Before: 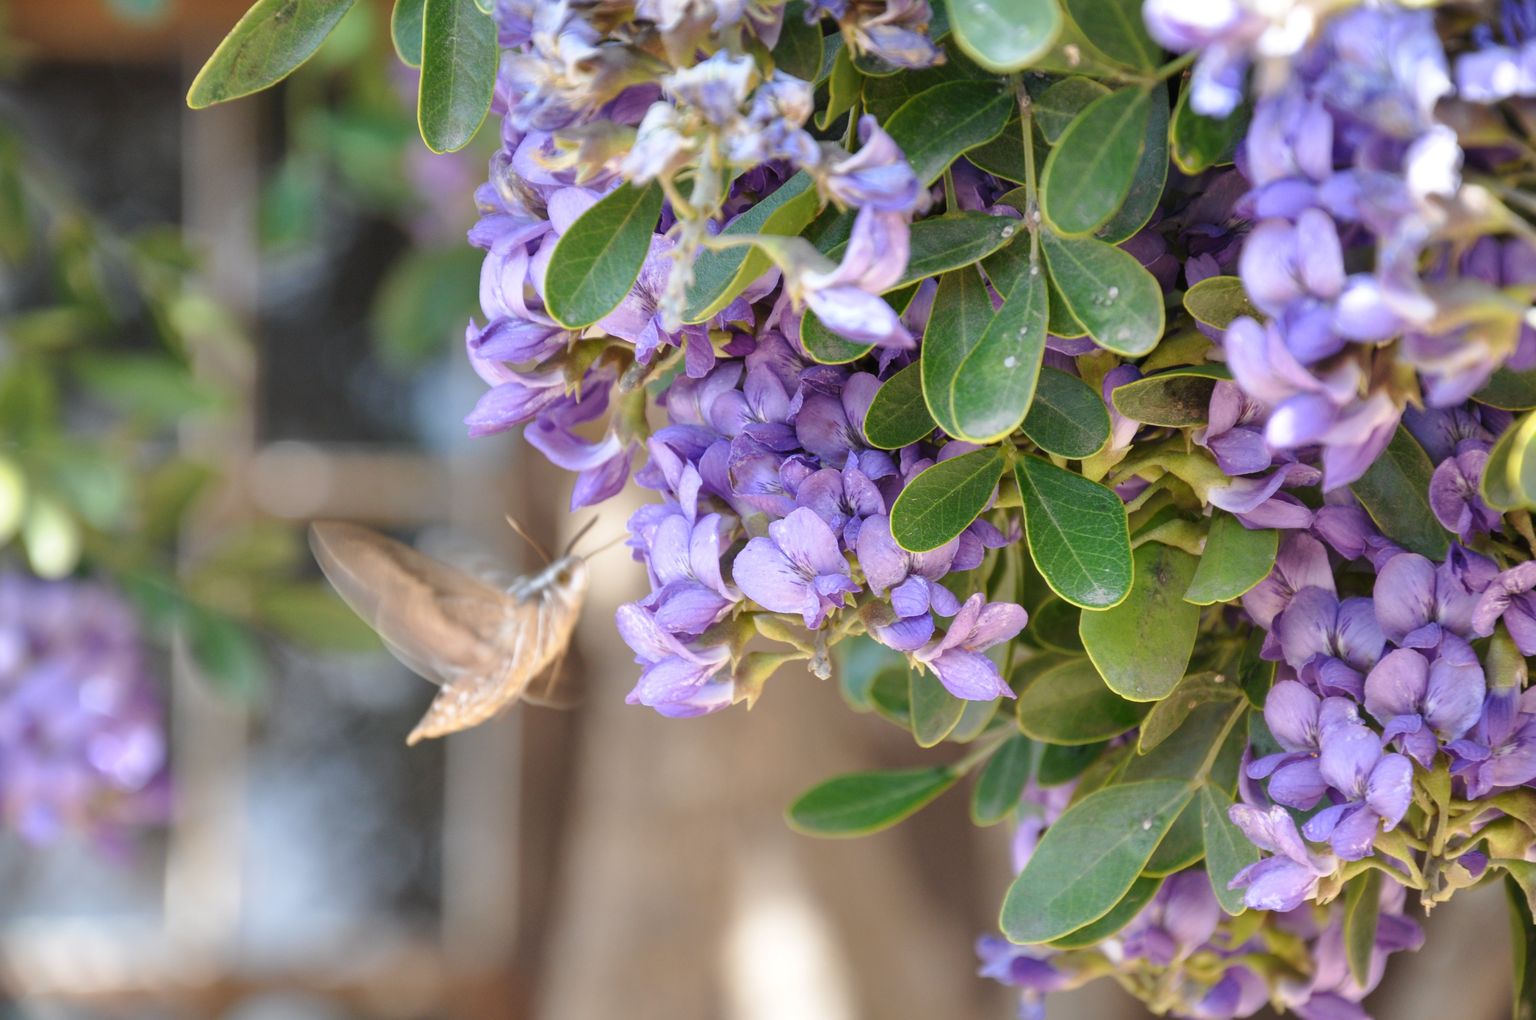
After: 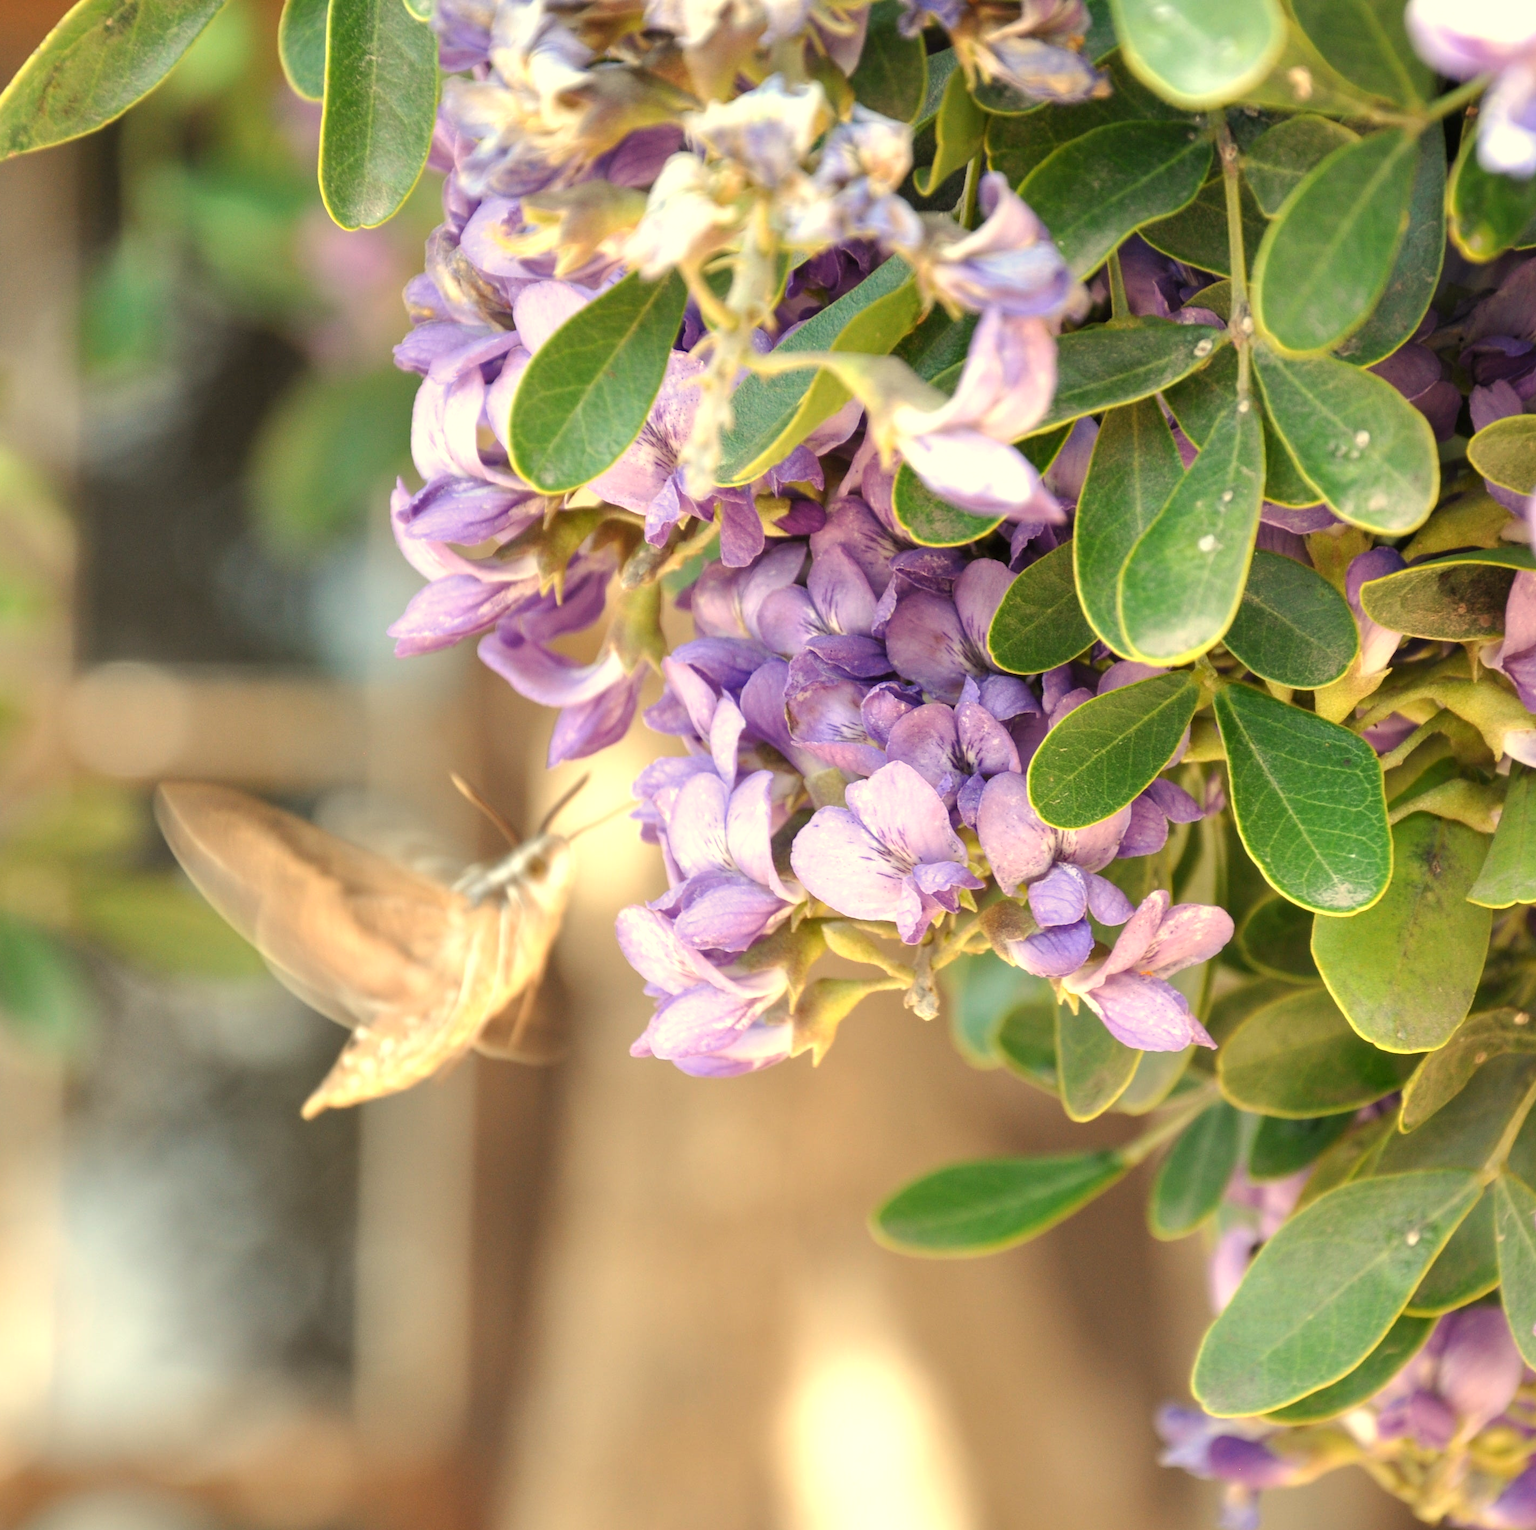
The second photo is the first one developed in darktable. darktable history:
white balance: red 1.08, blue 0.791
exposure: black level correction 0.001, exposure 0.5 EV, compensate exposure bias true, compensate highlight preservation false
crop and rotate: left 13.409%, right 19.924%
